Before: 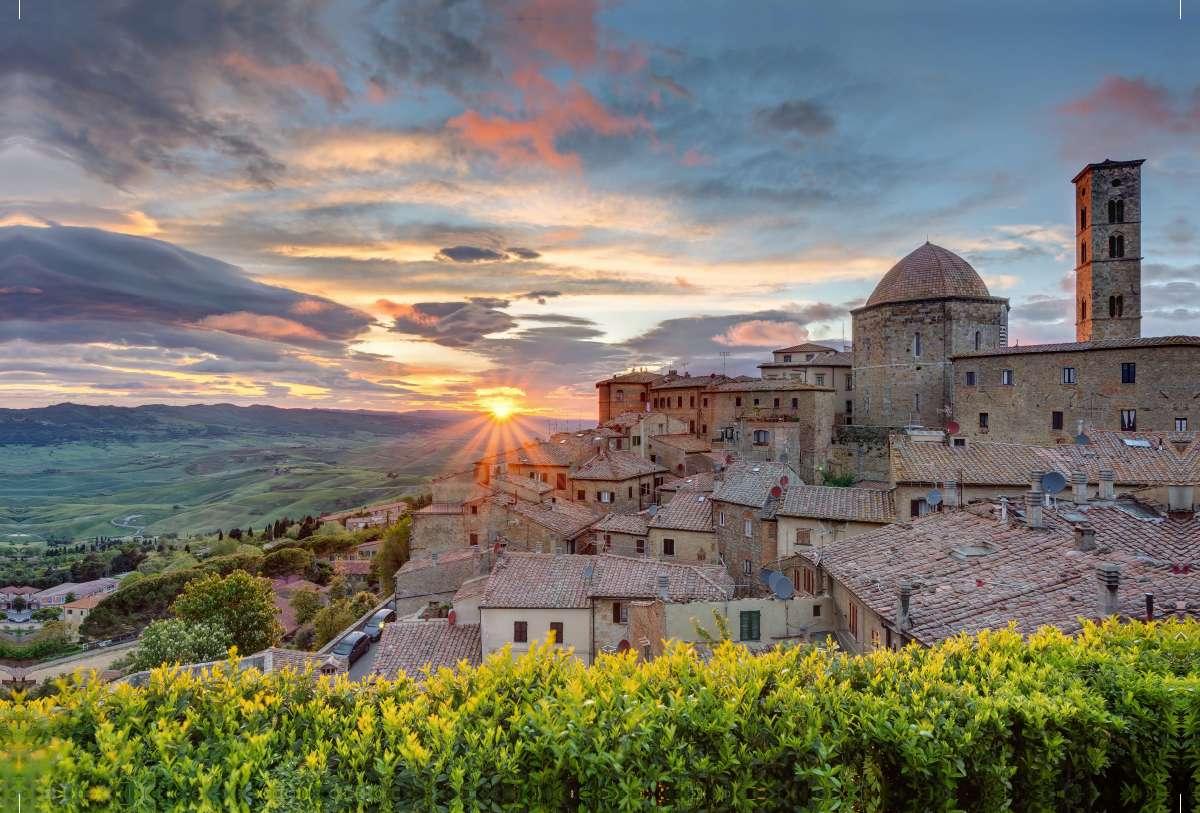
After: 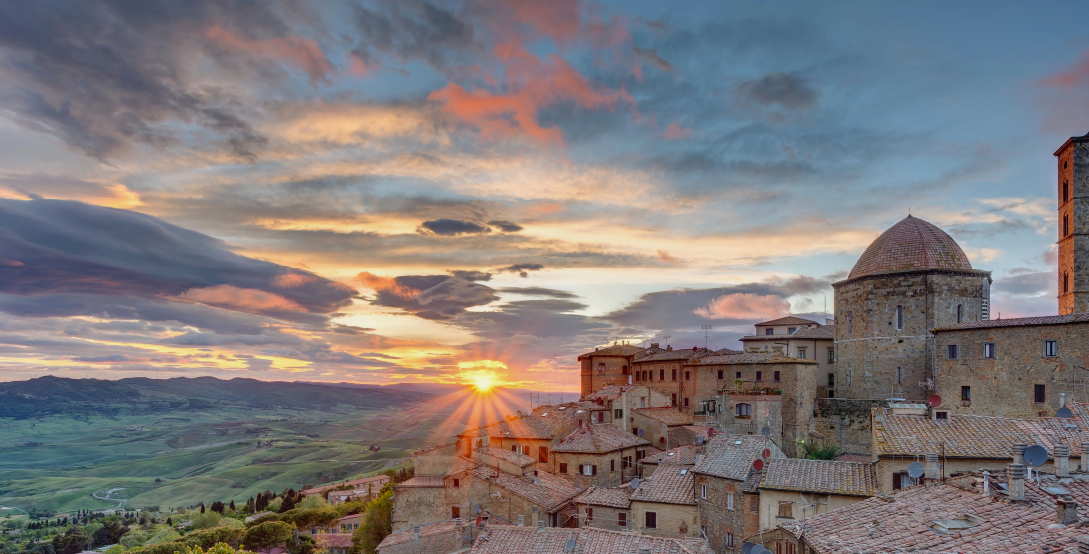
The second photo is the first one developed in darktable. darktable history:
shadows and highlights: soften with gaussian
contrast brightness saturation: contrast -0.024, brightness -0.013, saturation 0.042
exposure: exposure -0.11 EV, compensate highlight preservation false
crop: left 1.526%, top 3.438%, right 7.69%, bottom 28.407%
